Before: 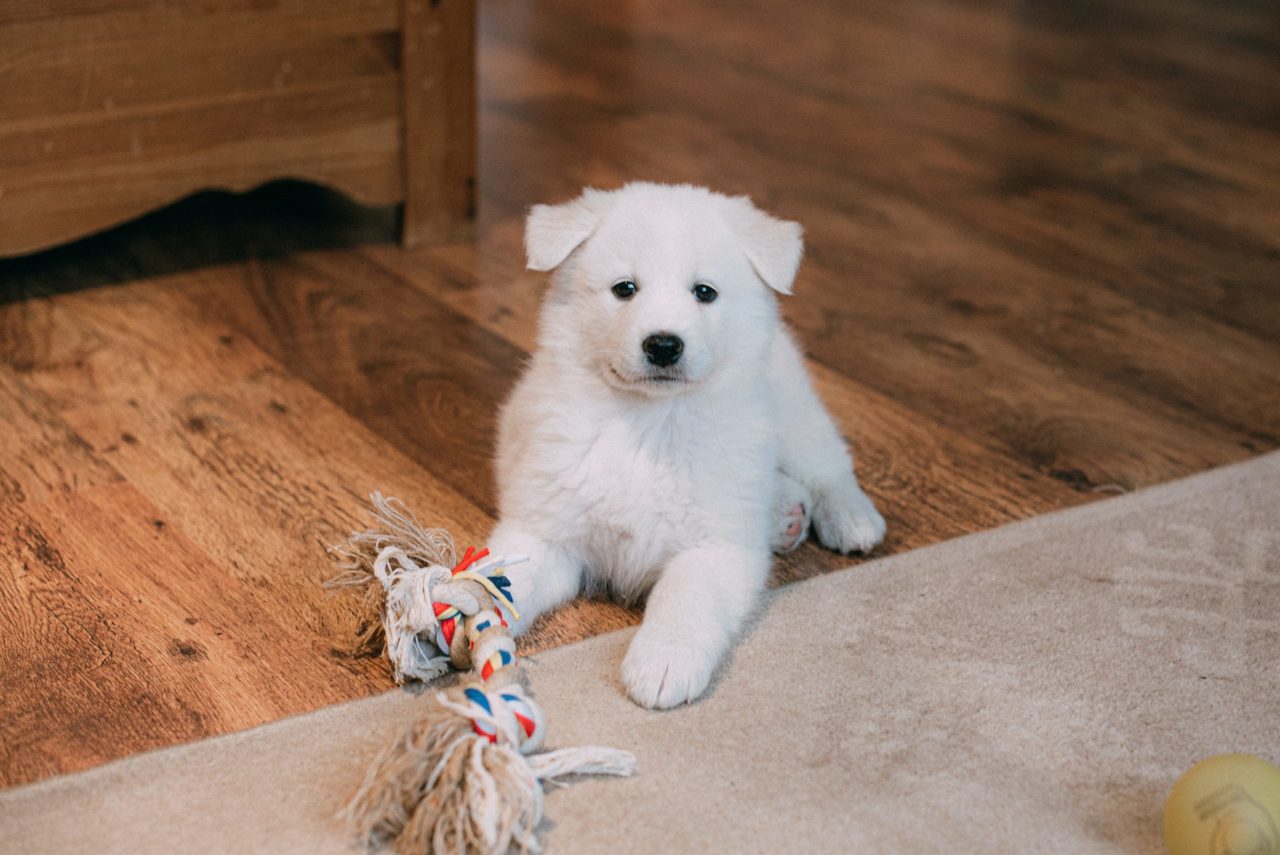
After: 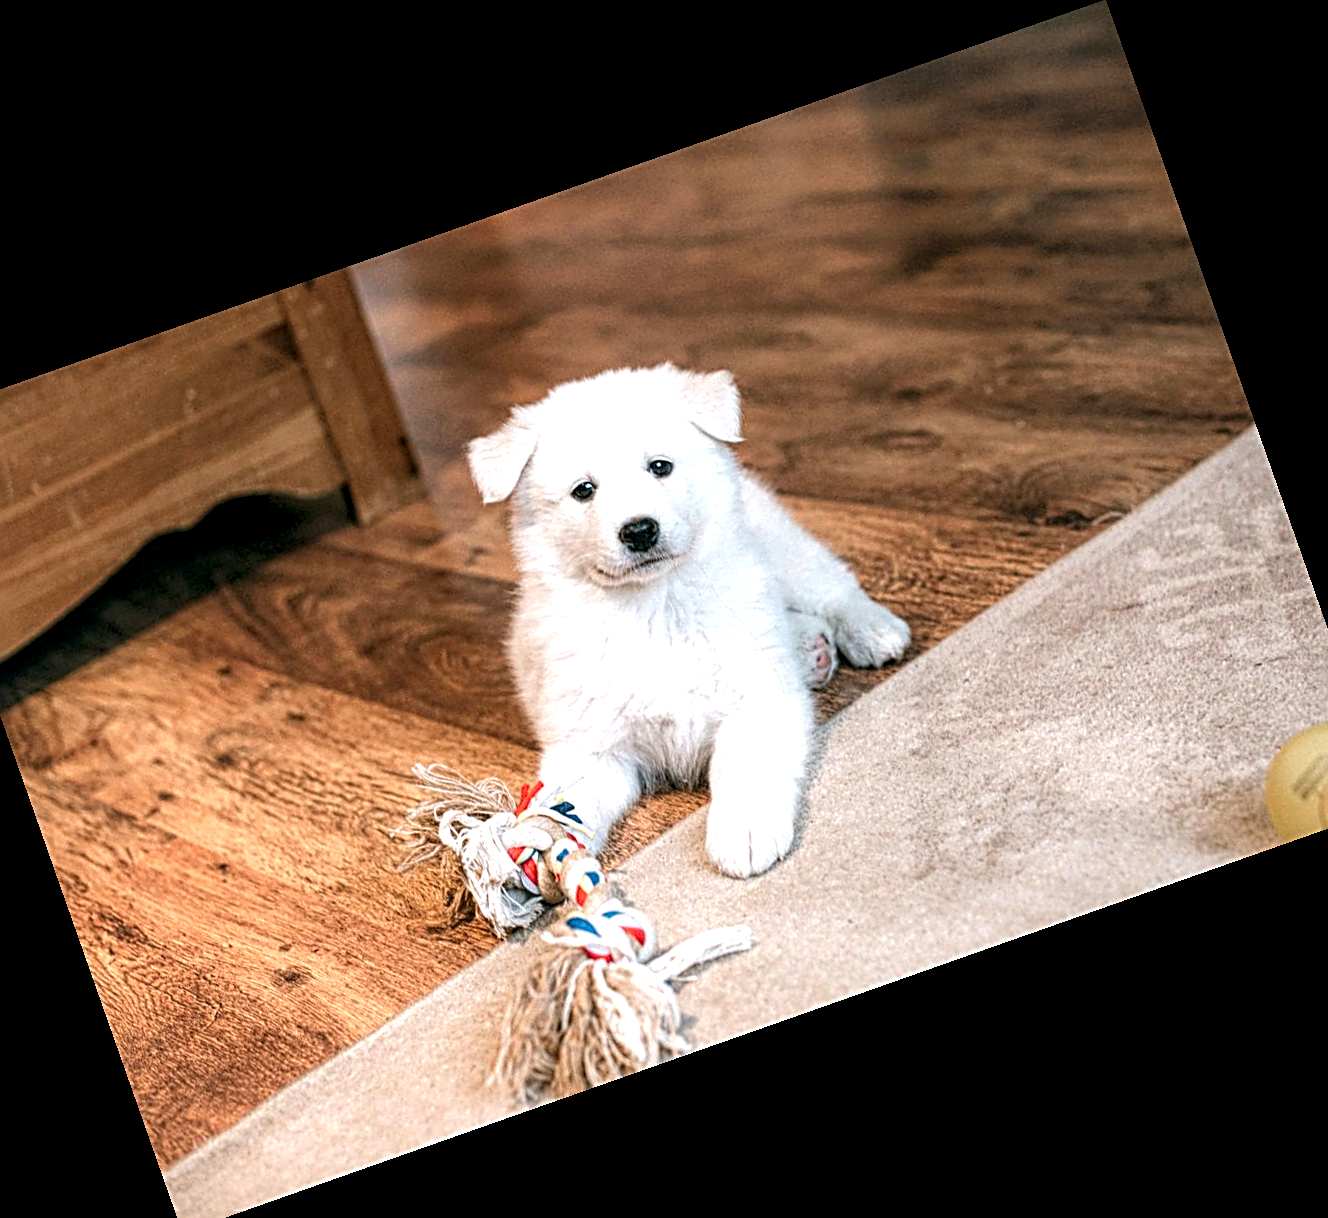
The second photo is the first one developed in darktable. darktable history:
exposure: black level correction 0, exposure 0.7 EV, compensate exposure bias true, compensate highlight preservation false
local contrast: highlights 100%, shadows 100%, detail 200%, midtone range 0.2
sharpen: radius 2.531, amount 0.628
crop and rotate: angle 19.43°, left 6.812%, right 4.125%, bottom 1.087%
